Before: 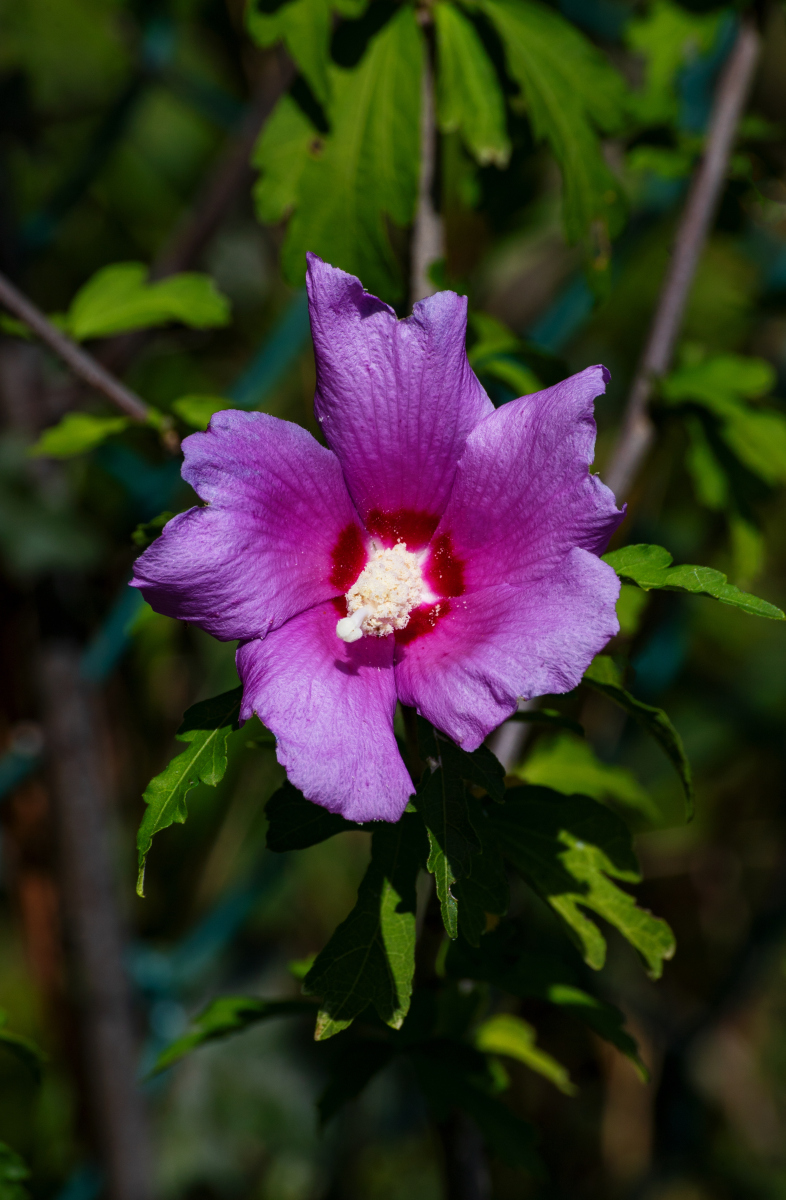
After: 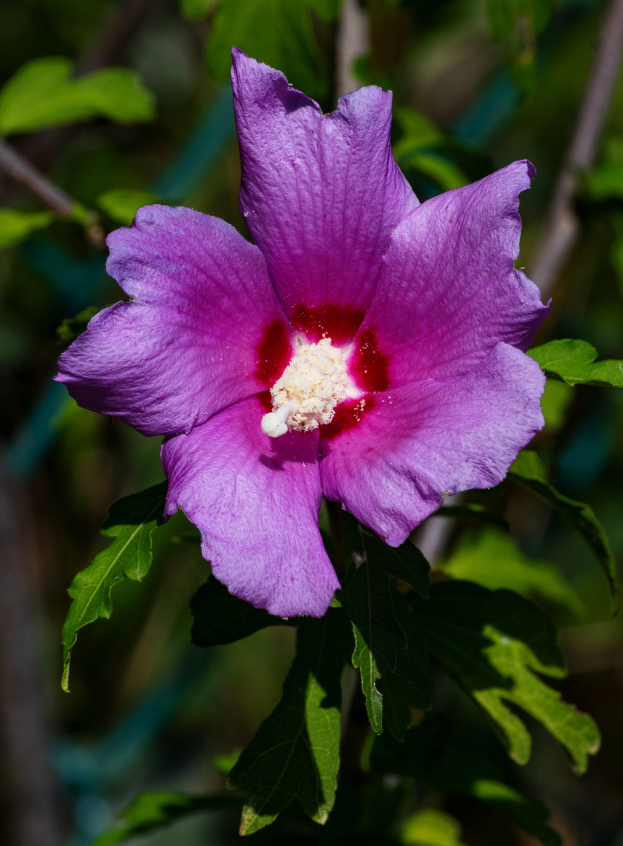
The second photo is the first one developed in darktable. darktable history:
crop: left 9.589%, top 17.091%, right 11.088%, bottom 12.326%
